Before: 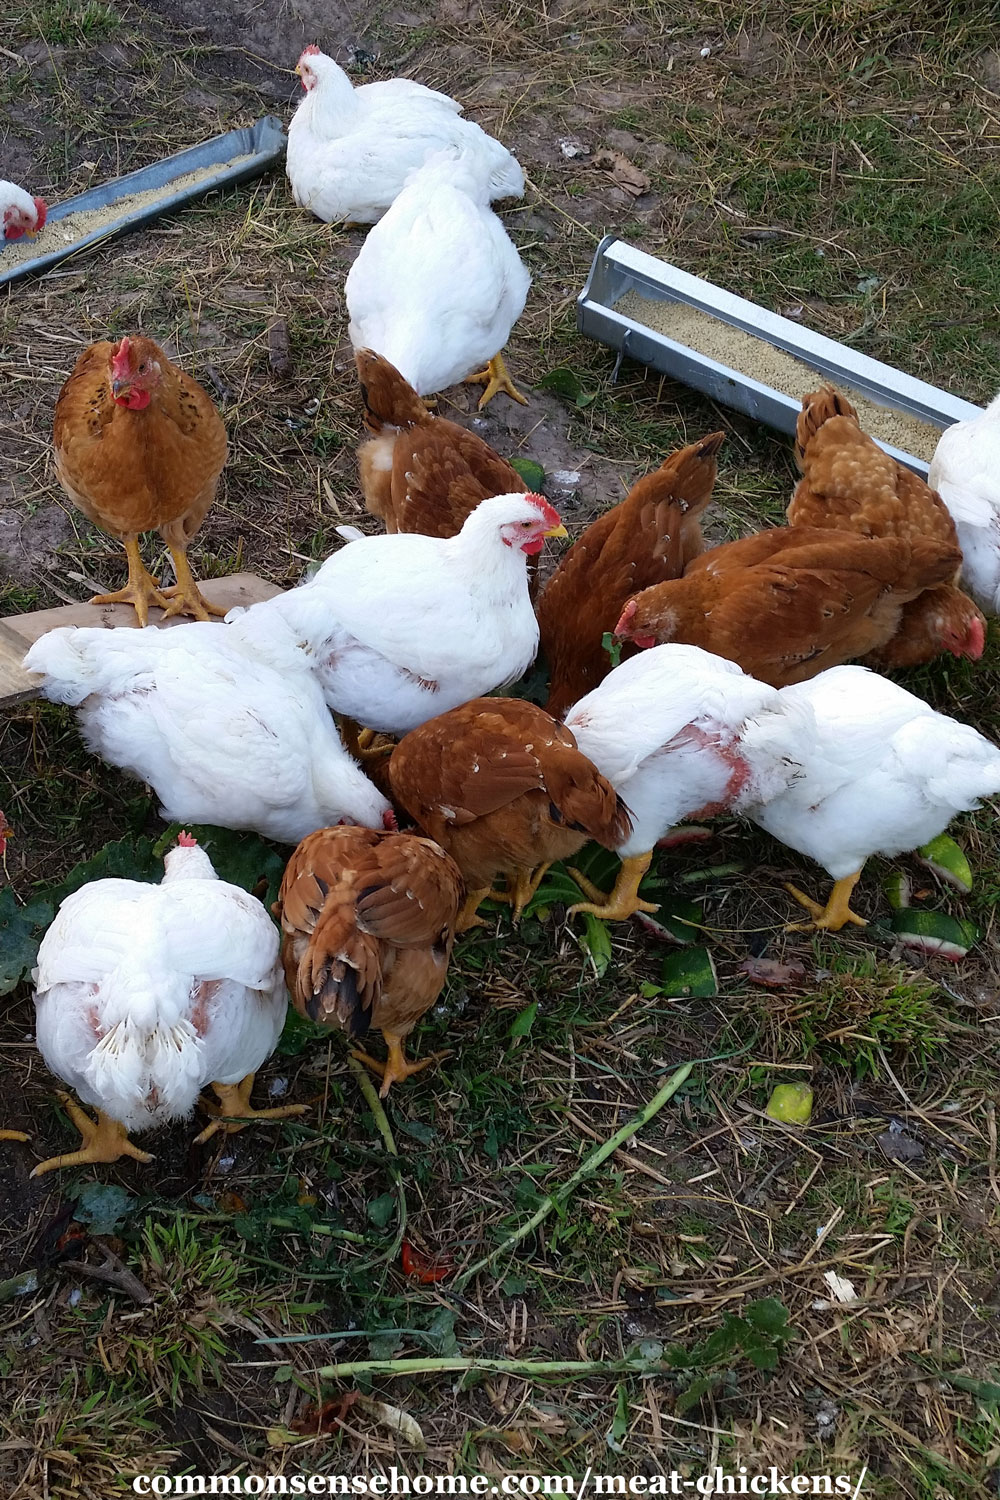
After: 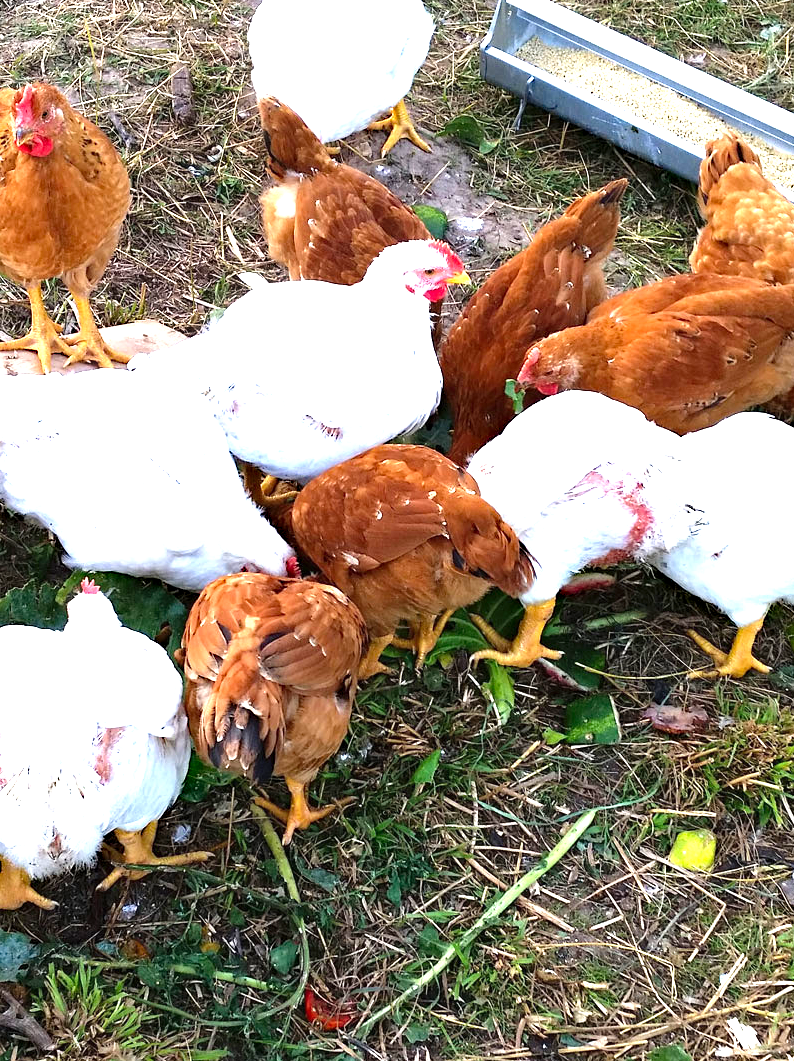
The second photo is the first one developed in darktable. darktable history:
rgb levels: preserve colors max RGB
haze removal: compatibility mode true, adaptive false
exposure: black level correction 0, exposure 0.7 EV, compensate exposure bias true, compensate highlight preservation false
crop: left 9.712%, top 16.928%, right 10.845%, bottom 12.332%
levels: levels [0, 0.352, 0.703]
